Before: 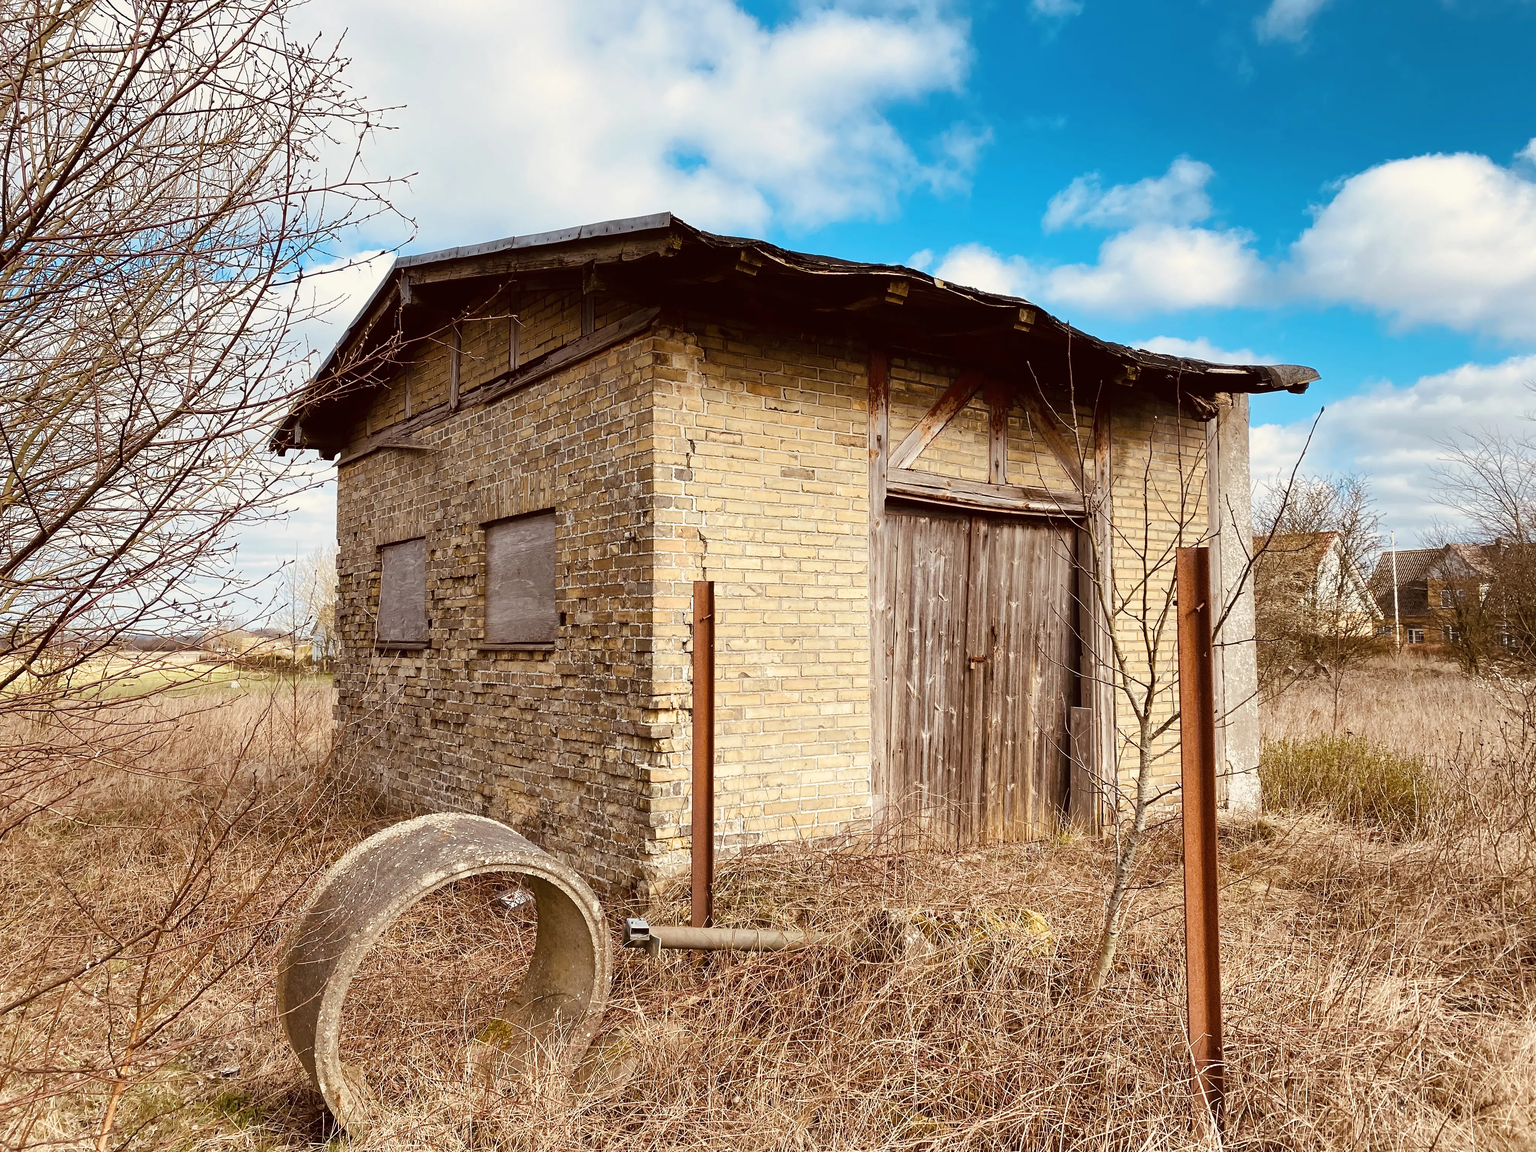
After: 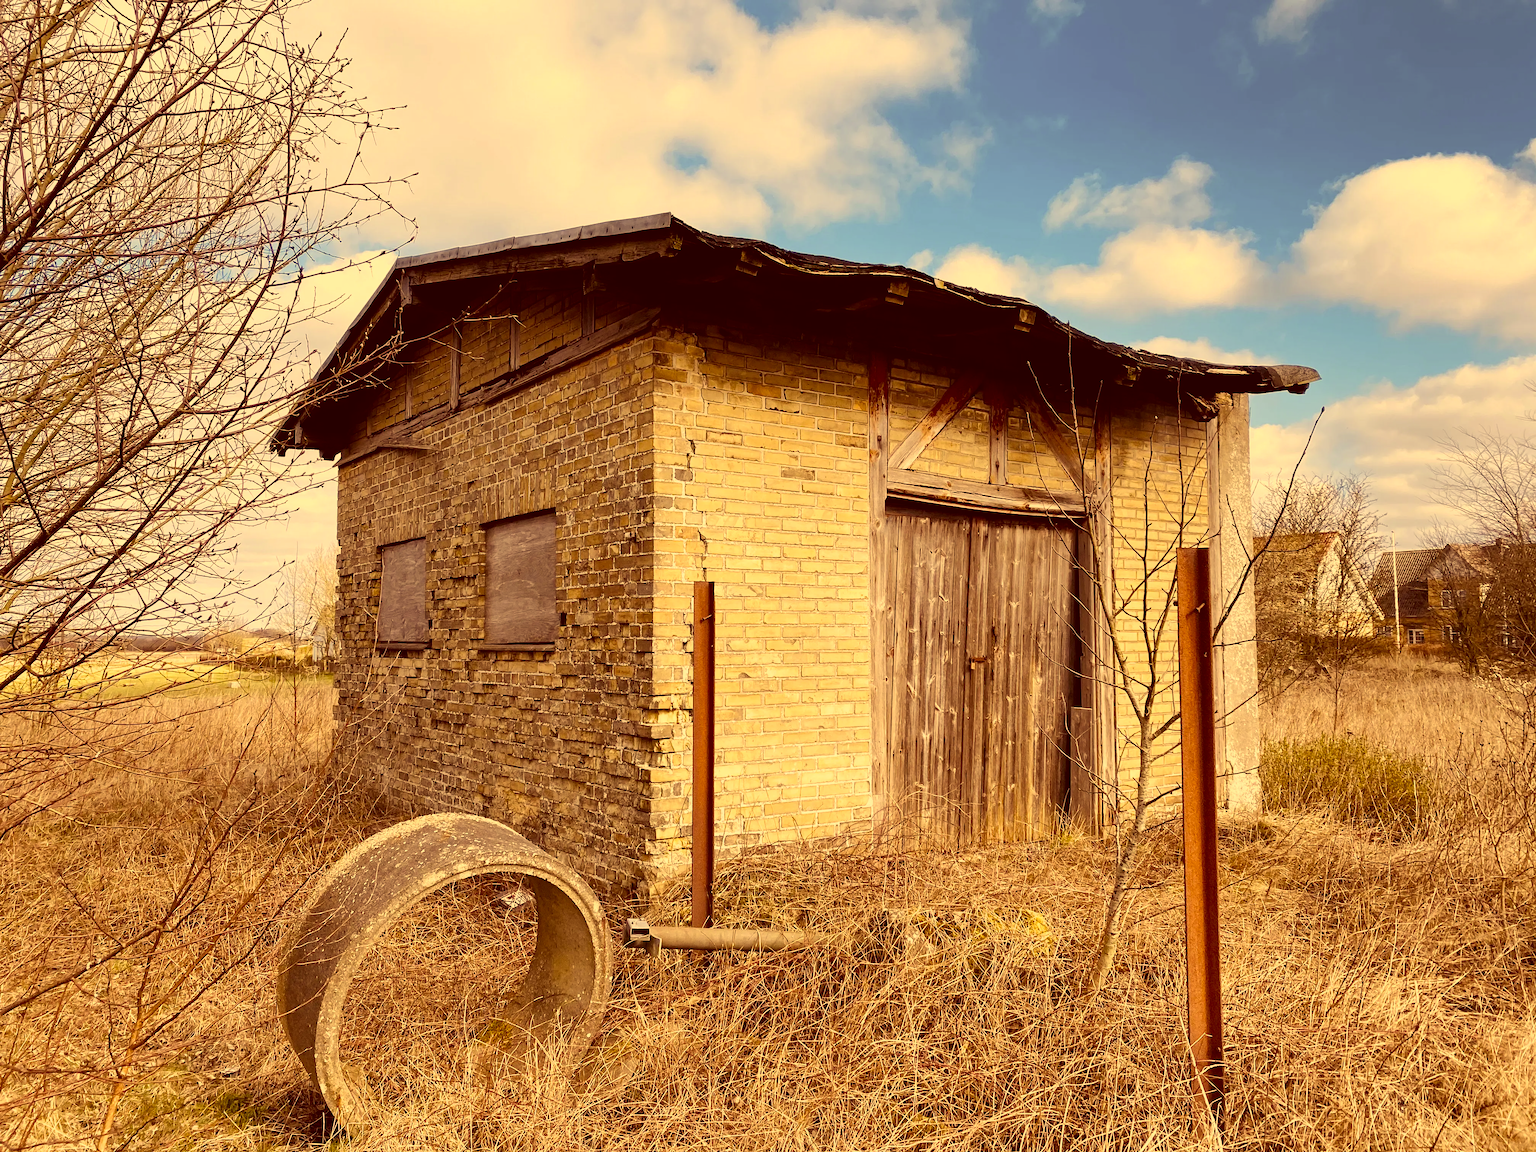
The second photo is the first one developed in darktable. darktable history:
color correction: highlights a* 9.76, highlights b* 38.72, shadows a* 14.04, shadows b* 3.55
